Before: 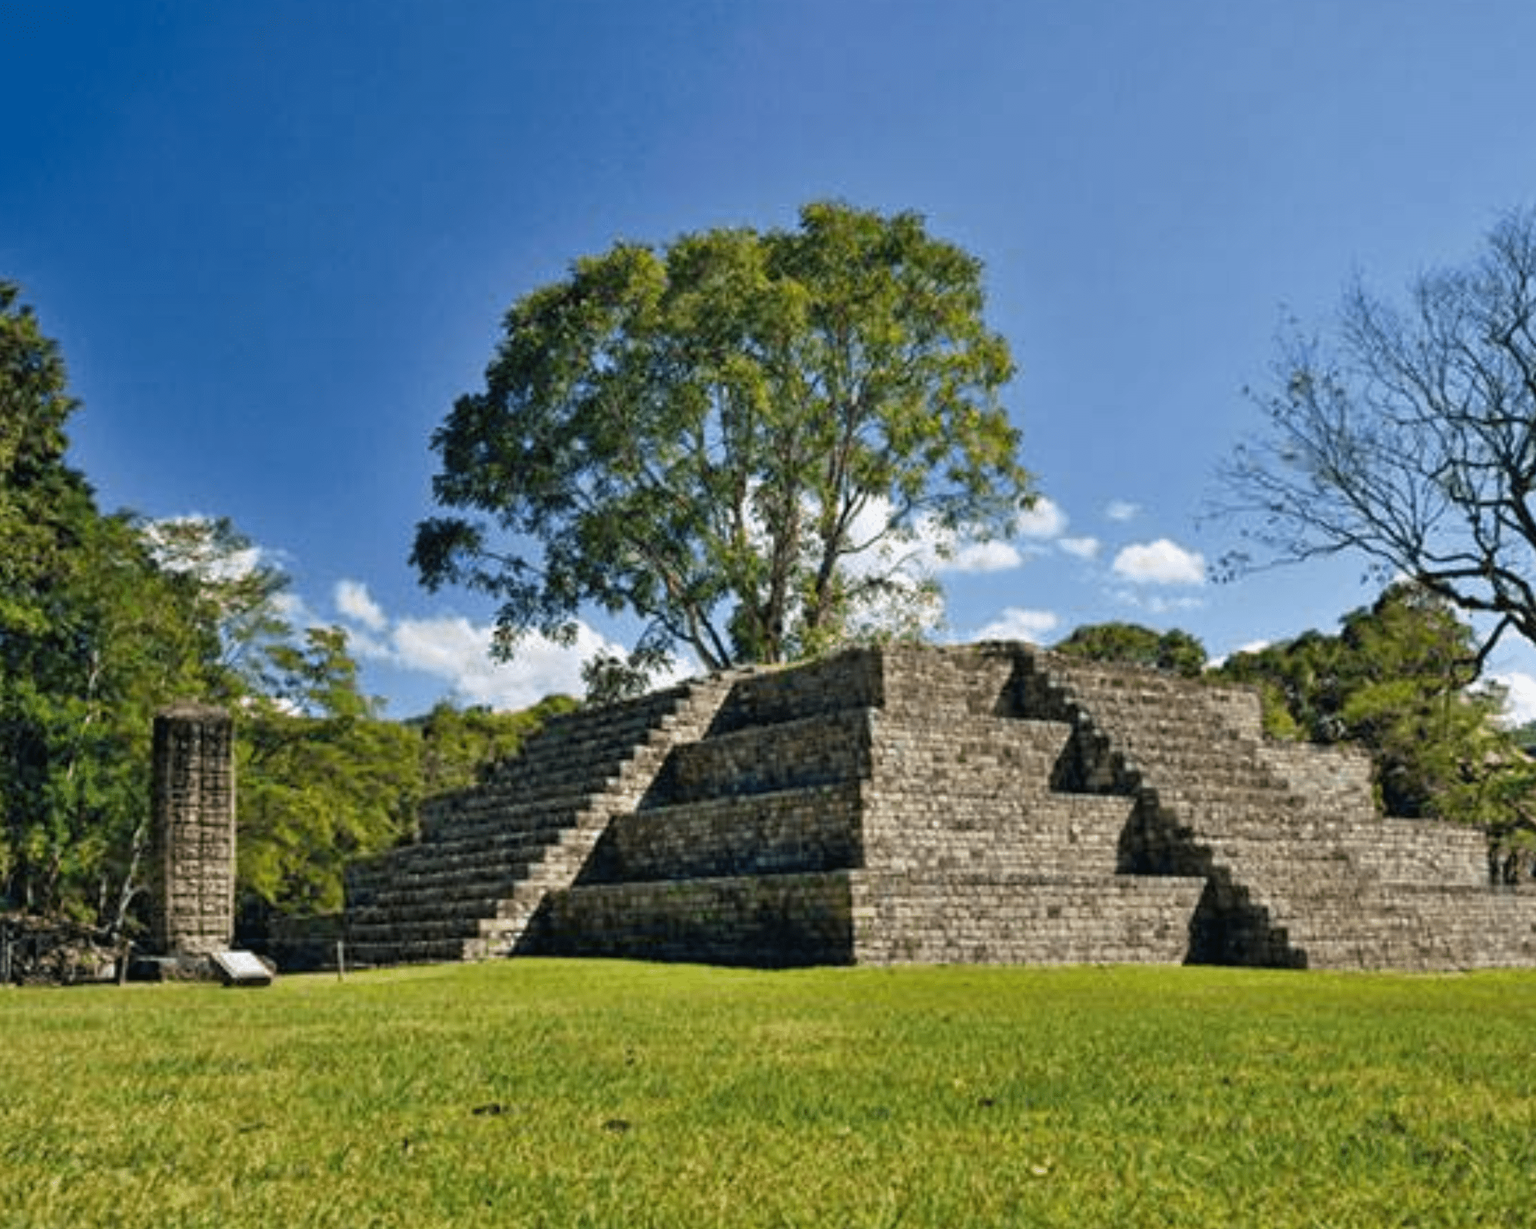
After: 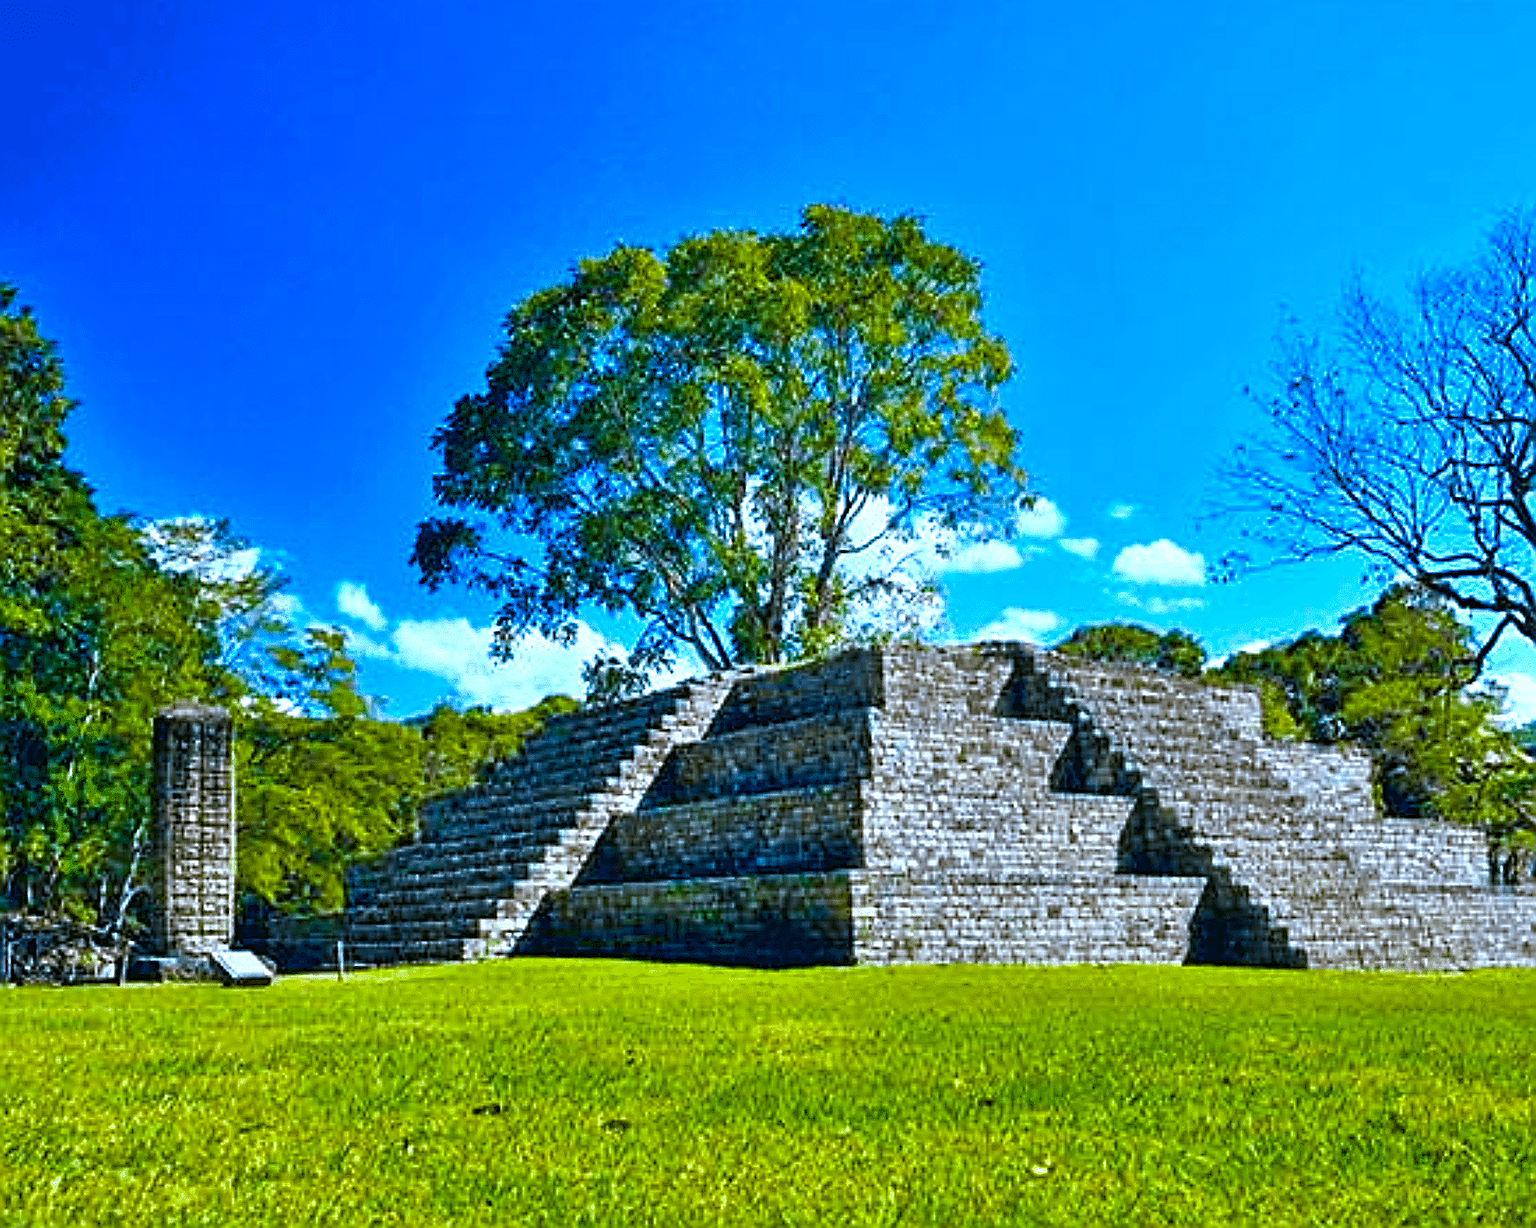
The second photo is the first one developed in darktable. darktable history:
color balance rgb: linear chroma grading › global chroma 25%, perceptual saturation grading › global saturation 45%, perceptual saturation grading › highlights -50%, perceptual saturation grading › shadows 30%, perceptual brilliance grading › global brilliance 18%, global vibrance 40%
sharpen: amount 2
white balance: red 0.871, blue 1.249
